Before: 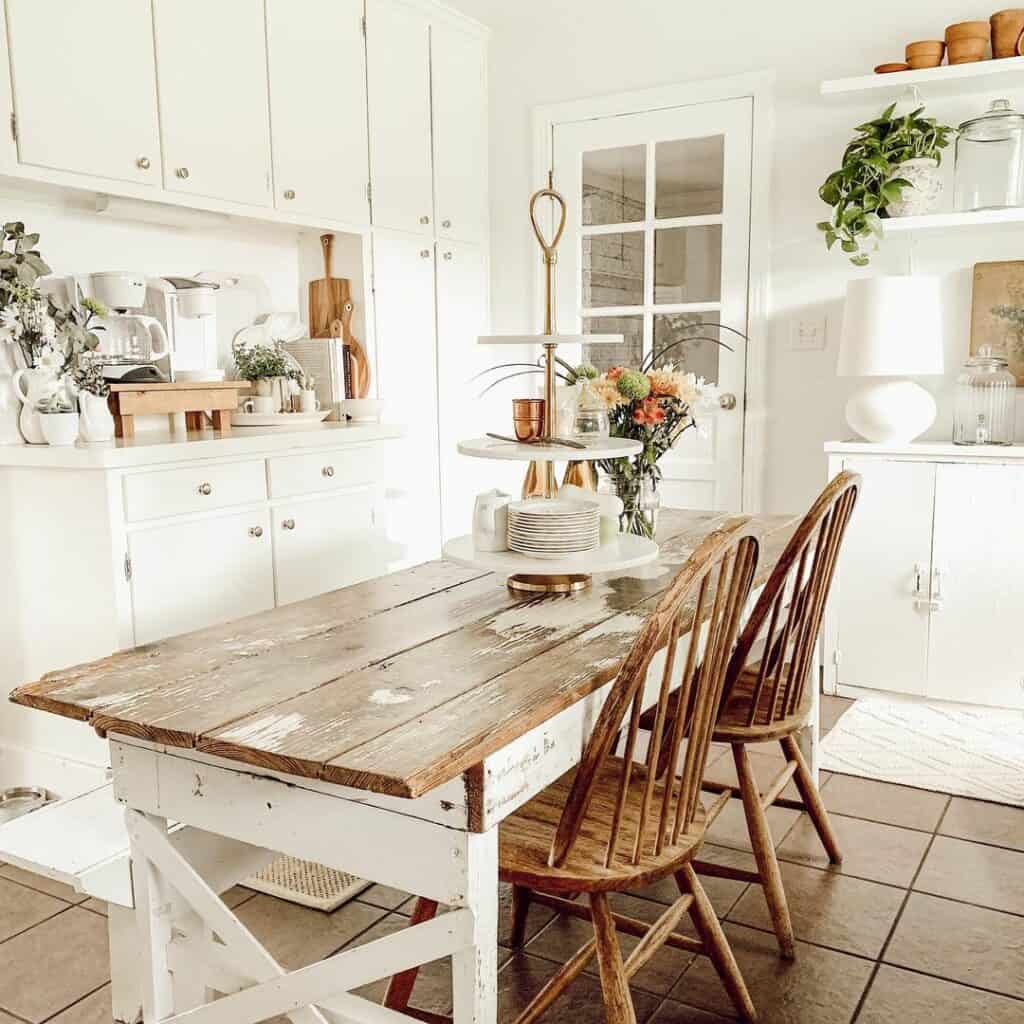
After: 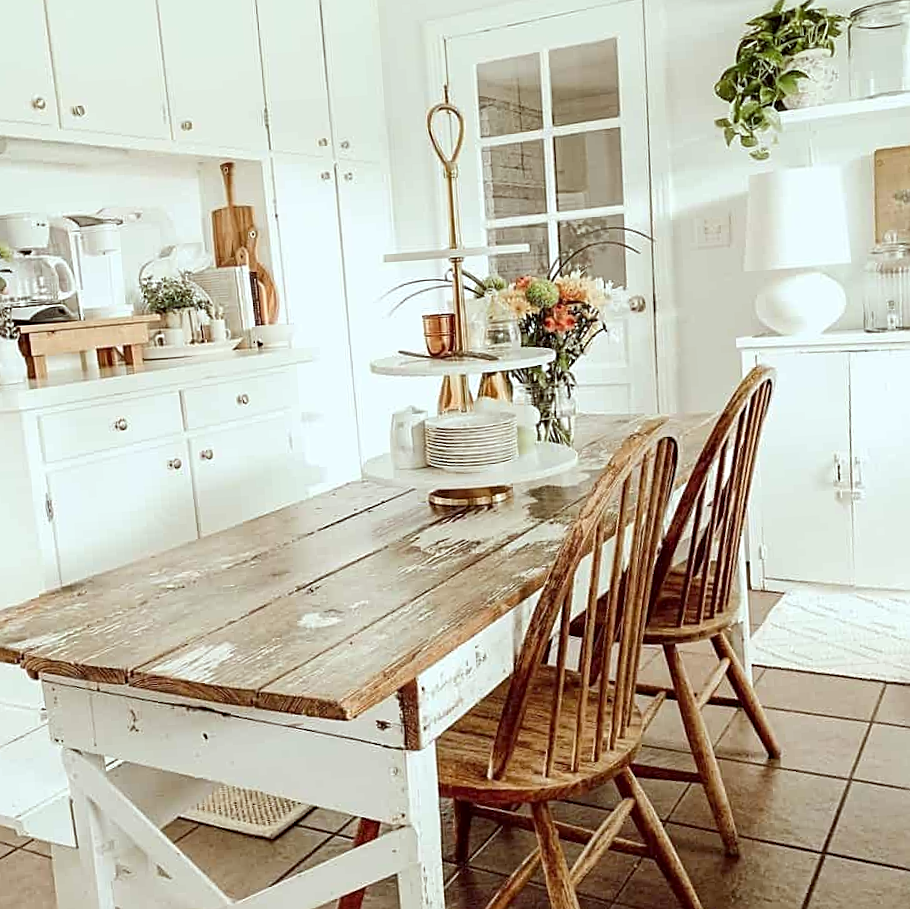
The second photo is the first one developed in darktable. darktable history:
crop and rotate: angle 3.67°, left 5.583%, top 5.717%
sharpen: on, module defaults
color correction: highlights a* -4.92, highlights b* -3.38, shadows a* 3.73, shadows b* 4.49
